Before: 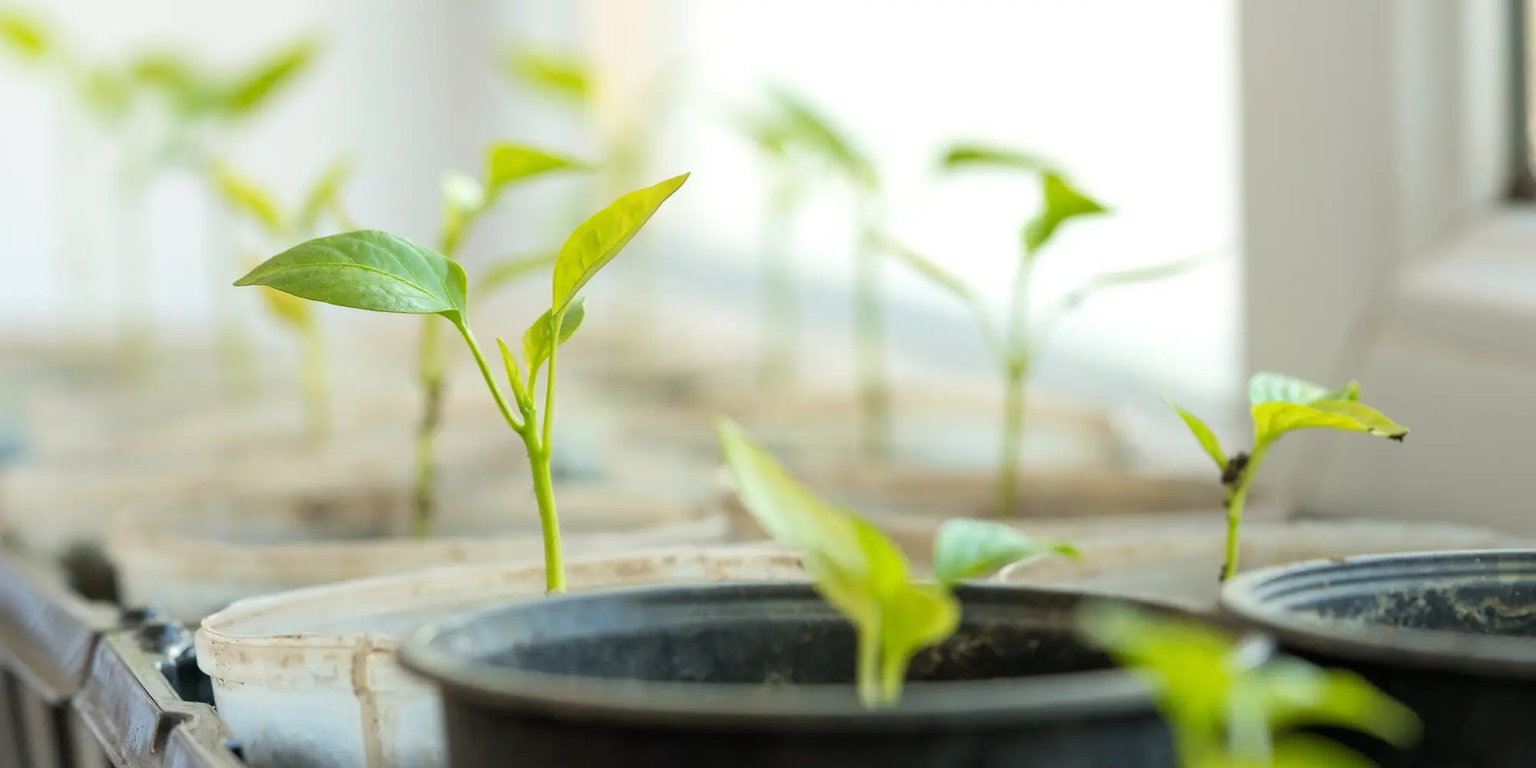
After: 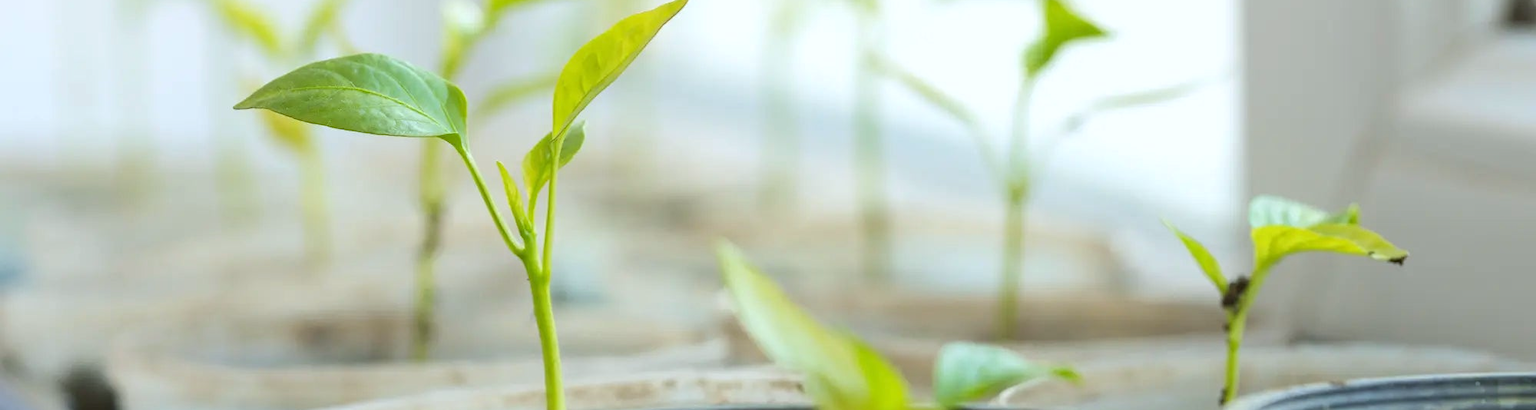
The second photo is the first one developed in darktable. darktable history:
crop and rotate: top 23.043%, bottom 23.437%
white balance: red 0.967, blue 1.049
